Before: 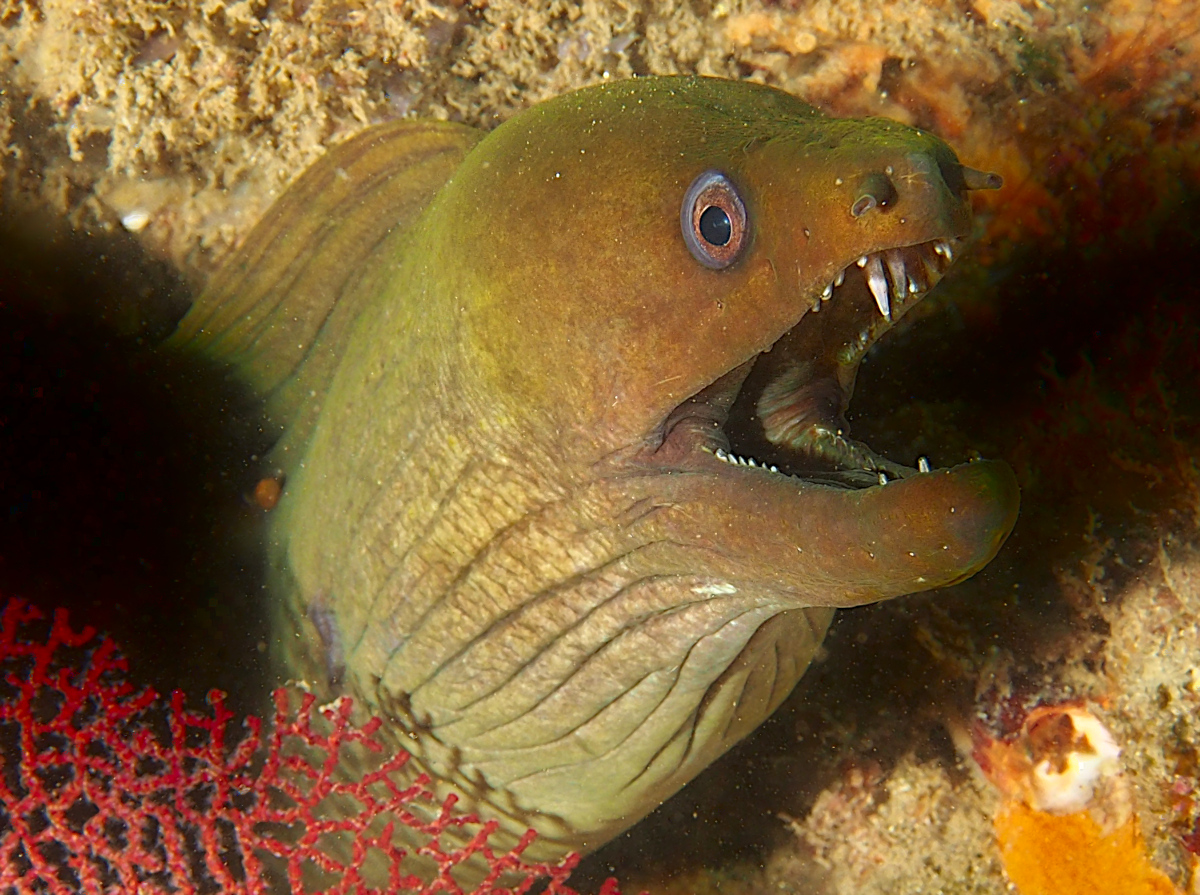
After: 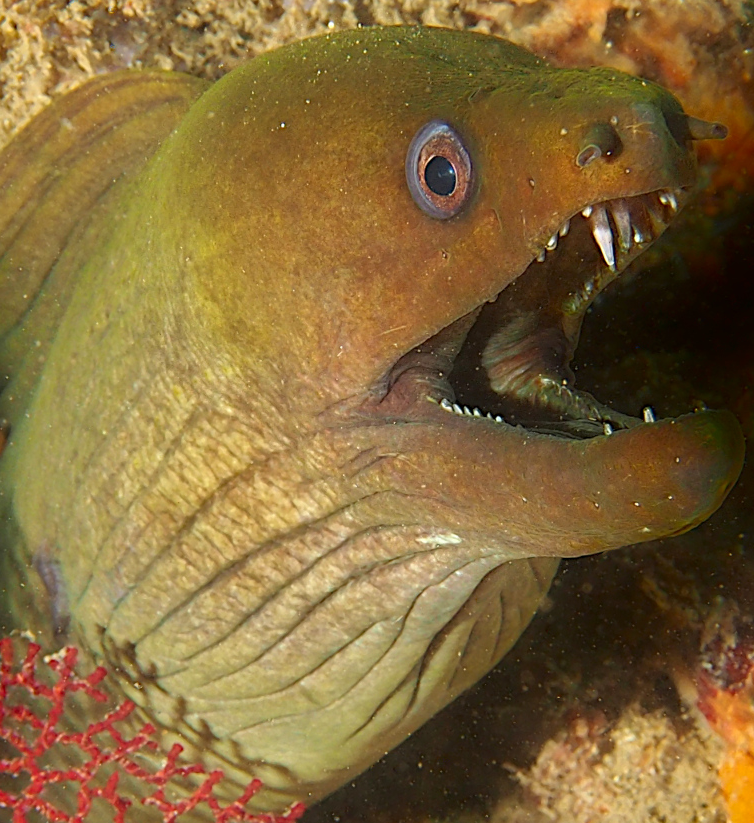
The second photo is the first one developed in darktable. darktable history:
crop and rotate: left 22.97%, top 5.631%, right 14.17%, bottom 2.327%
